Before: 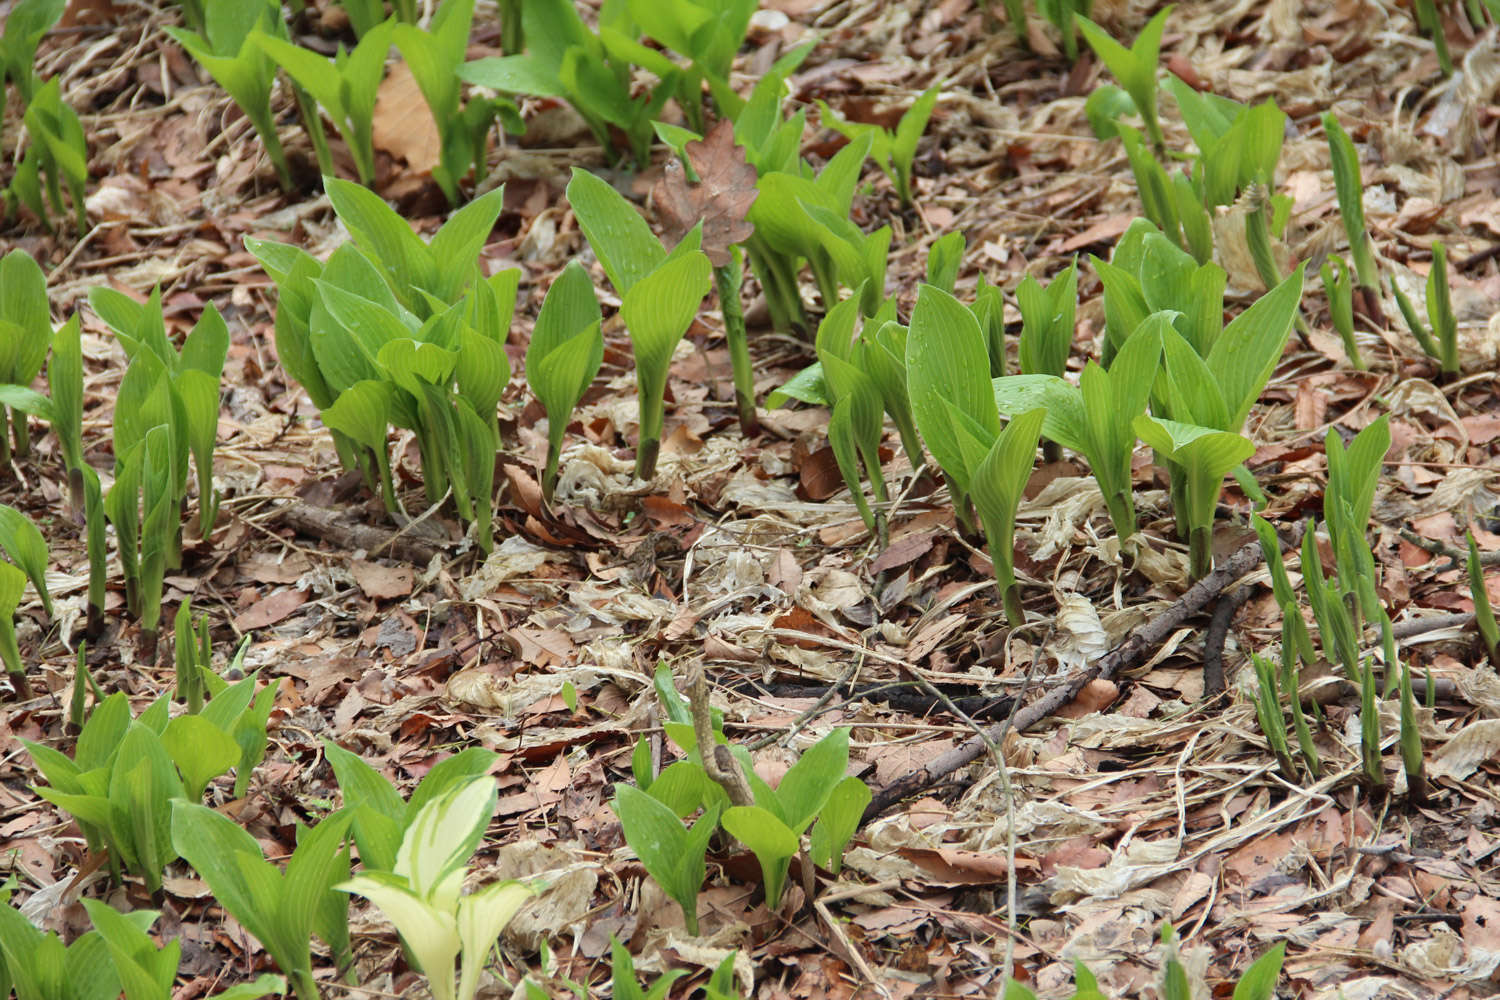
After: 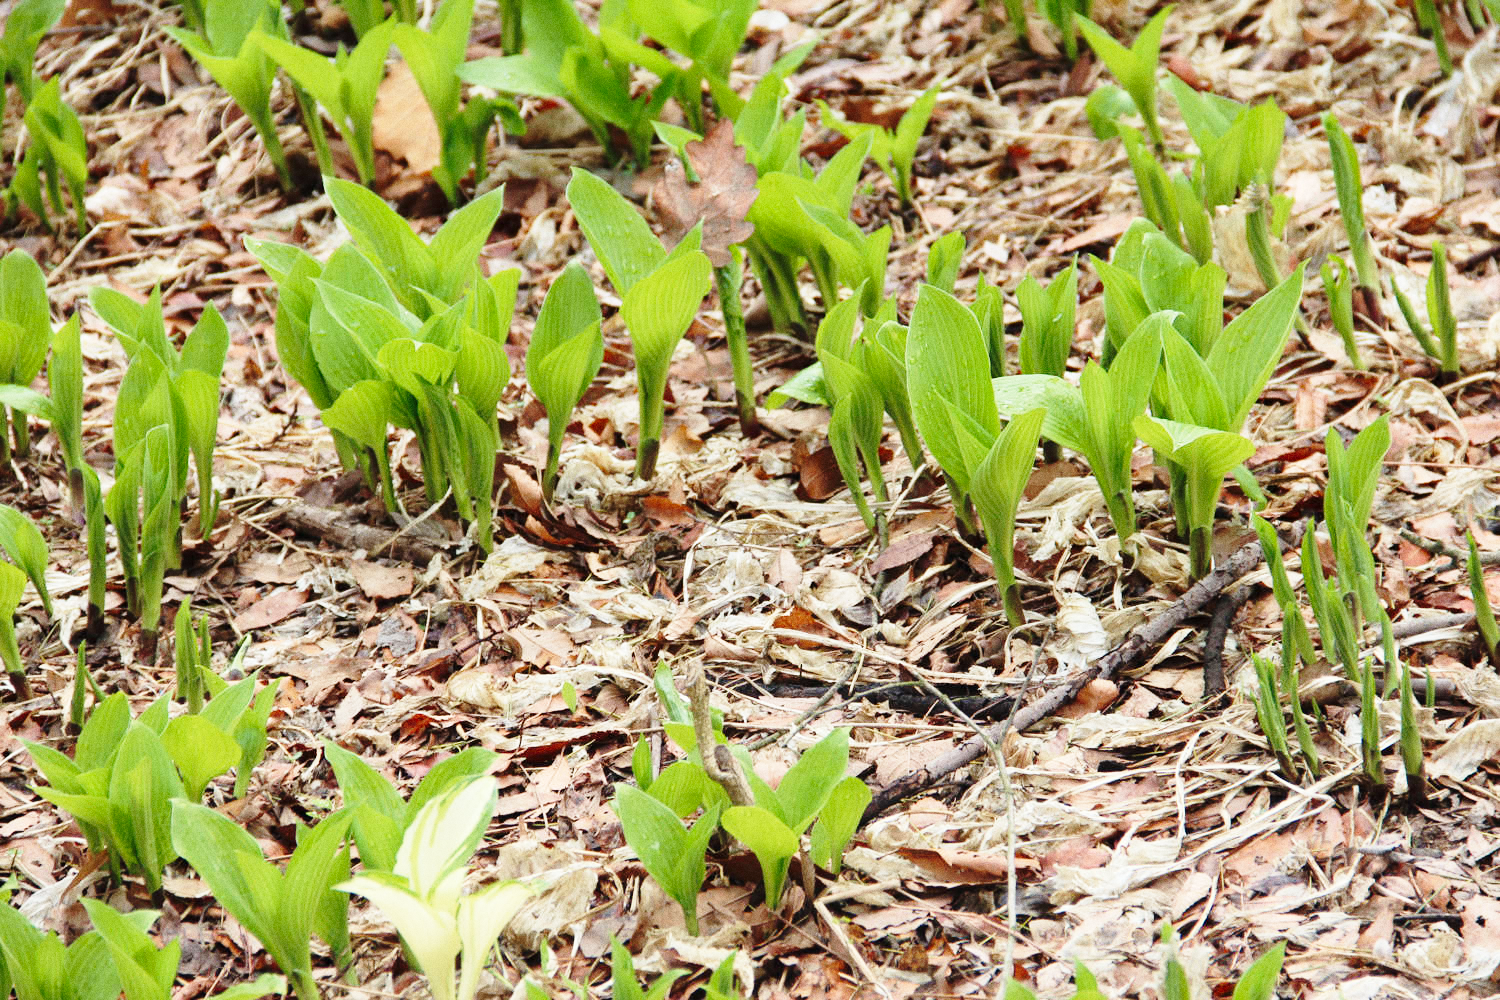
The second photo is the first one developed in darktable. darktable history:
grain: on, module defaults
base curve: curves: ch0 [(0, 0) (0.028, 0.03) (0.121, 0.232) (0.46, 0.748) (0.859, 0.968) (1, 1)], preserve colors none
